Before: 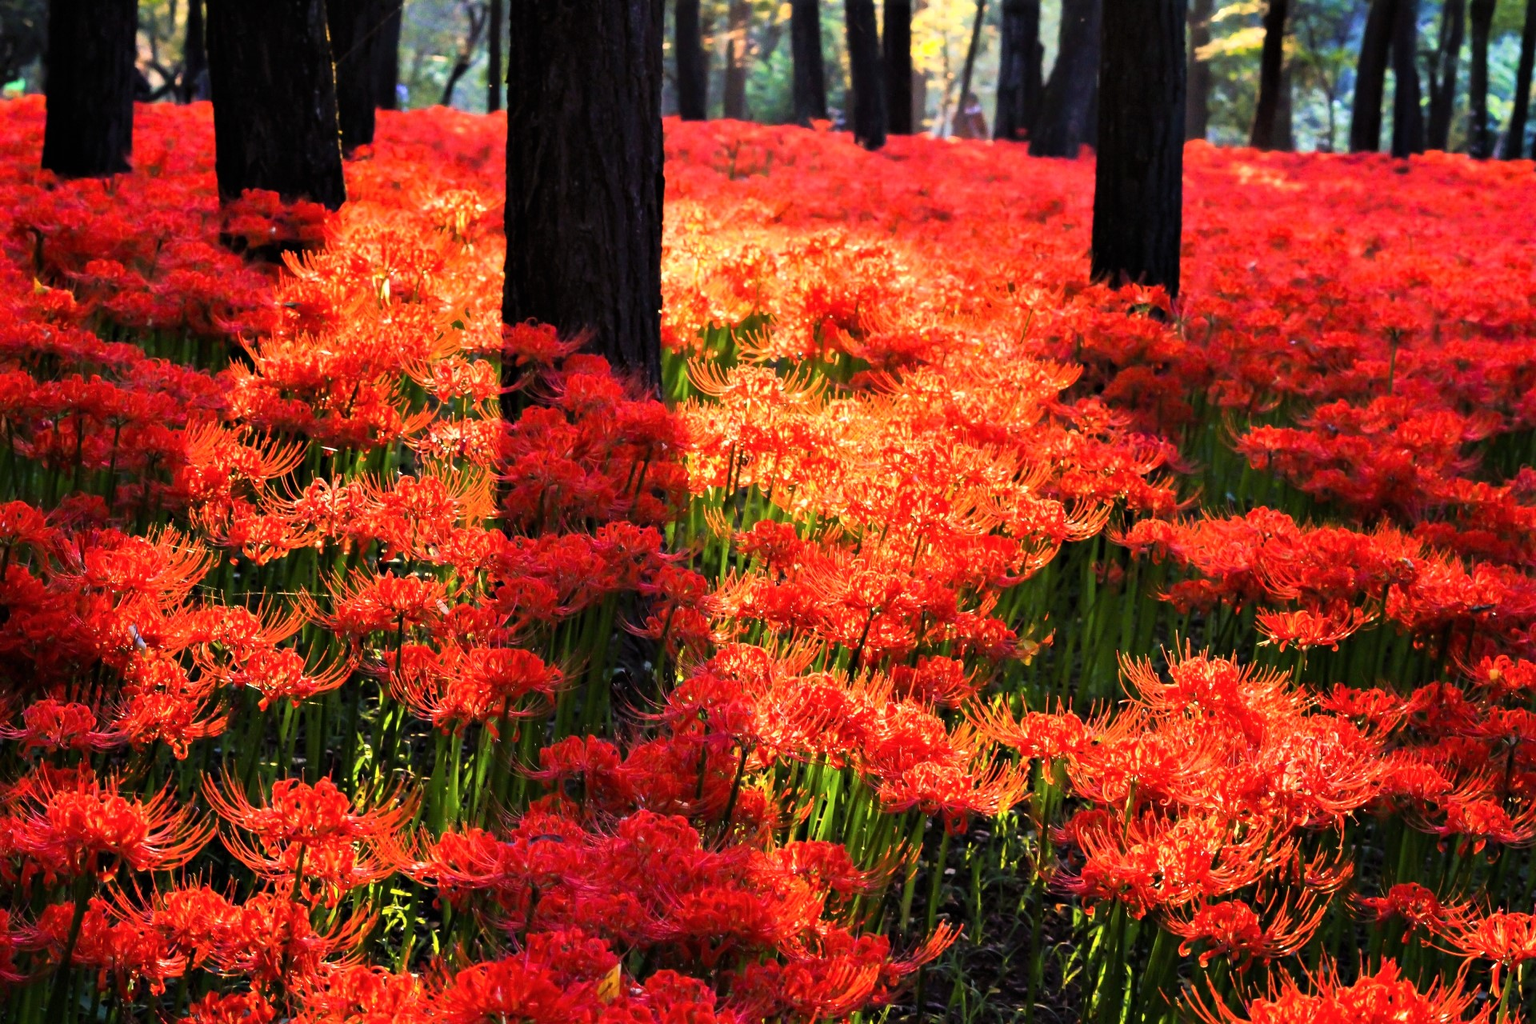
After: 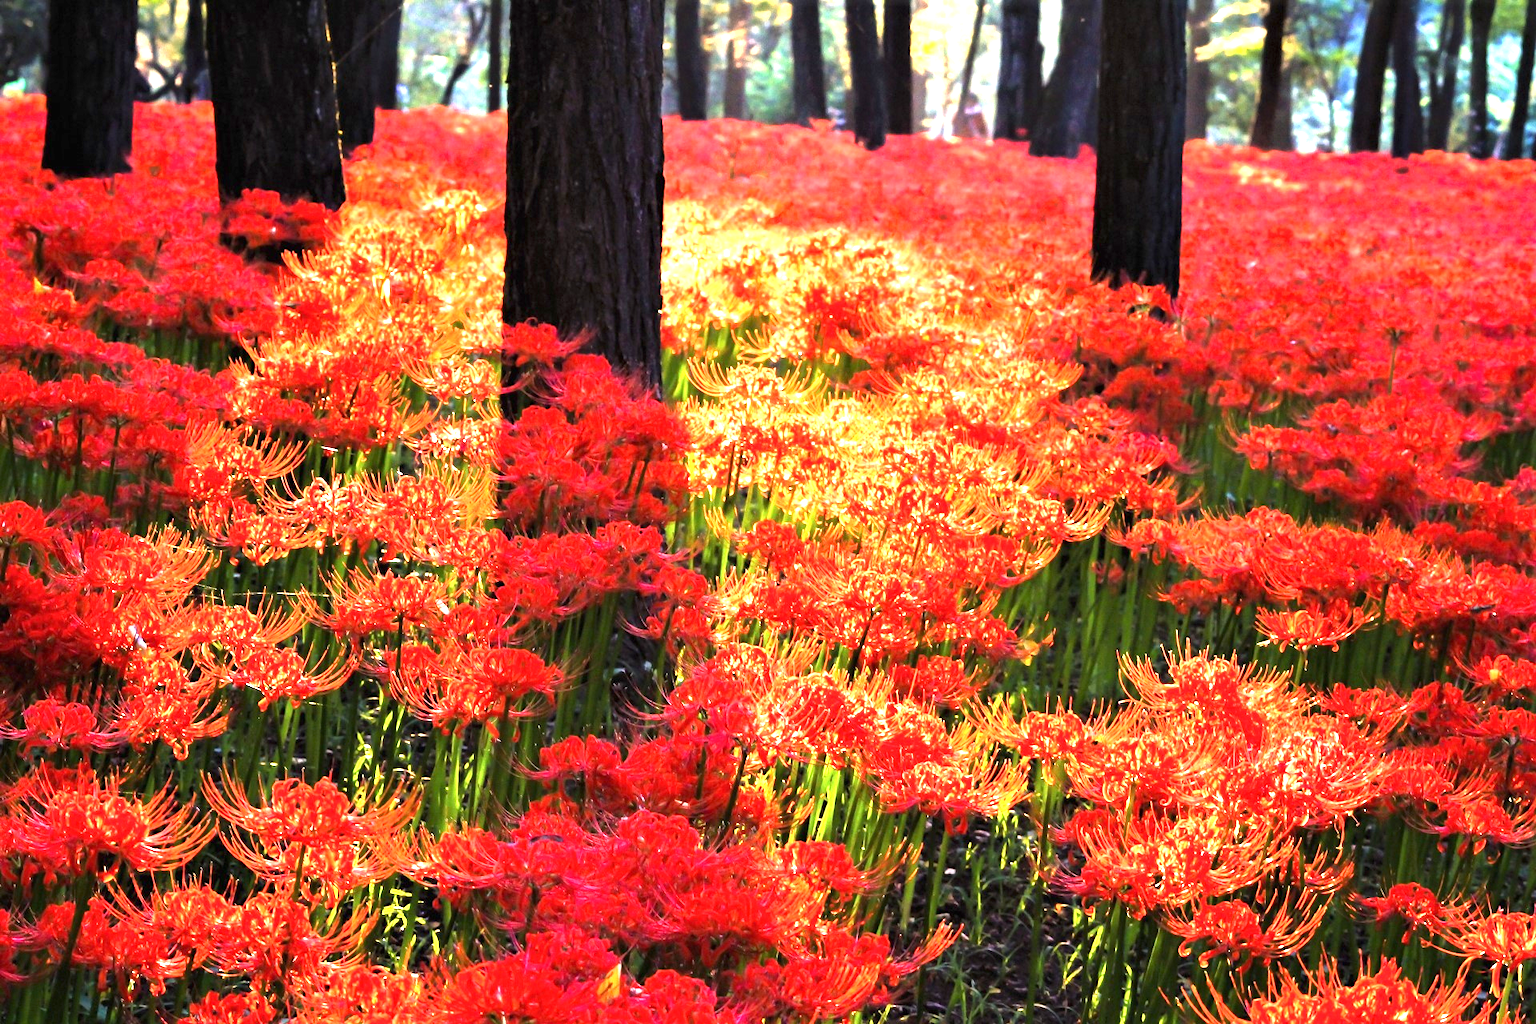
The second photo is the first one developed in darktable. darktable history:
exposure: black level correction 0, exposure 1.498 EV, compensate highlight preservation false
